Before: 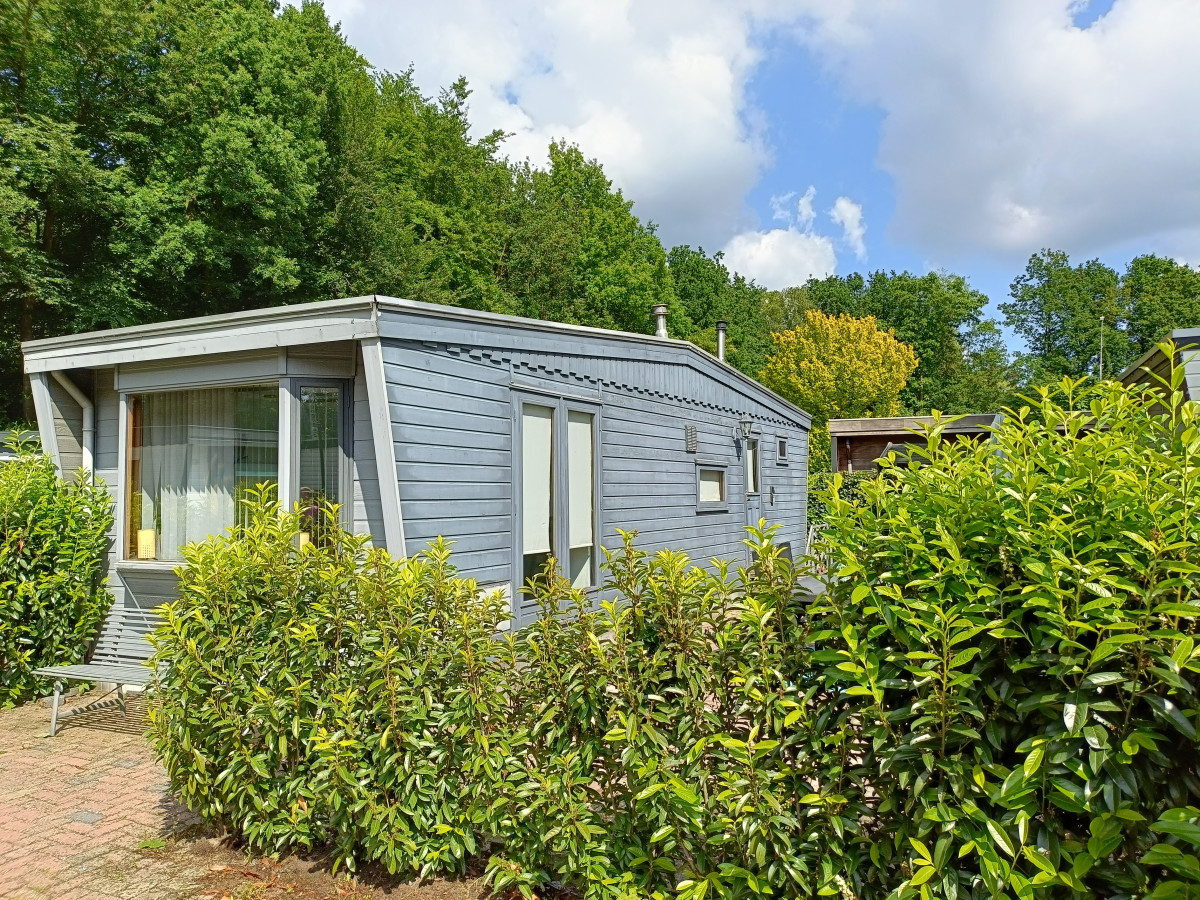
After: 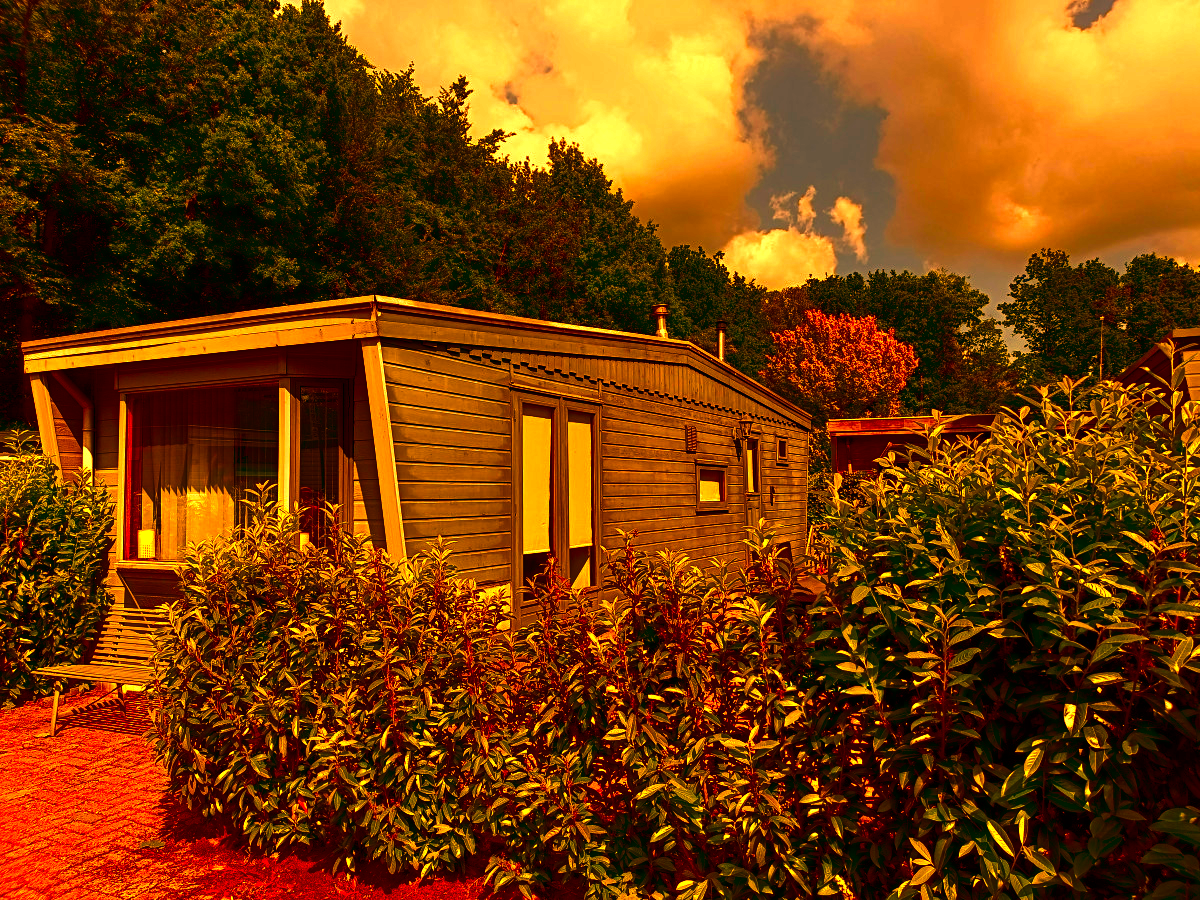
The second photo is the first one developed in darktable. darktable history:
white balance: red 1.467, blue 0.684
contrast brightness saturation: brightness -1, saturation 1
